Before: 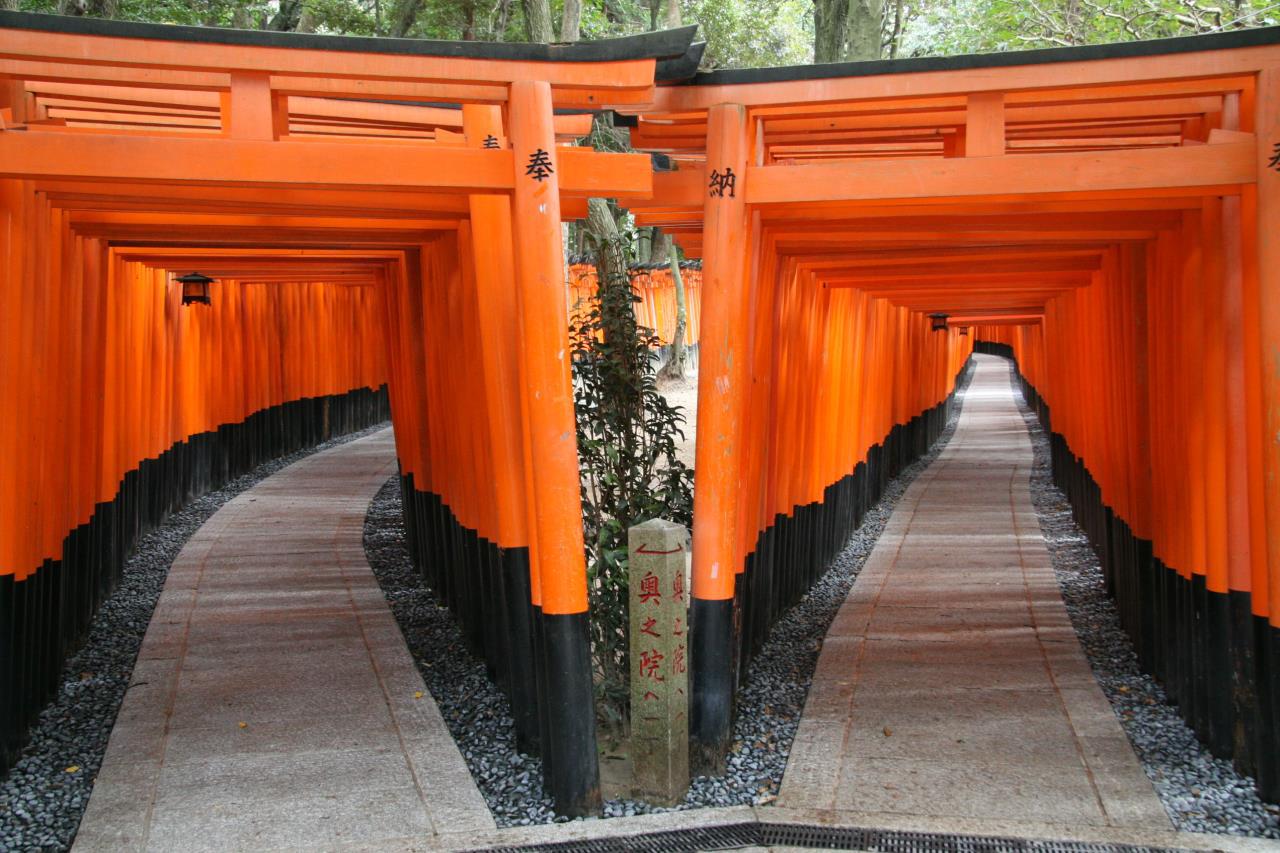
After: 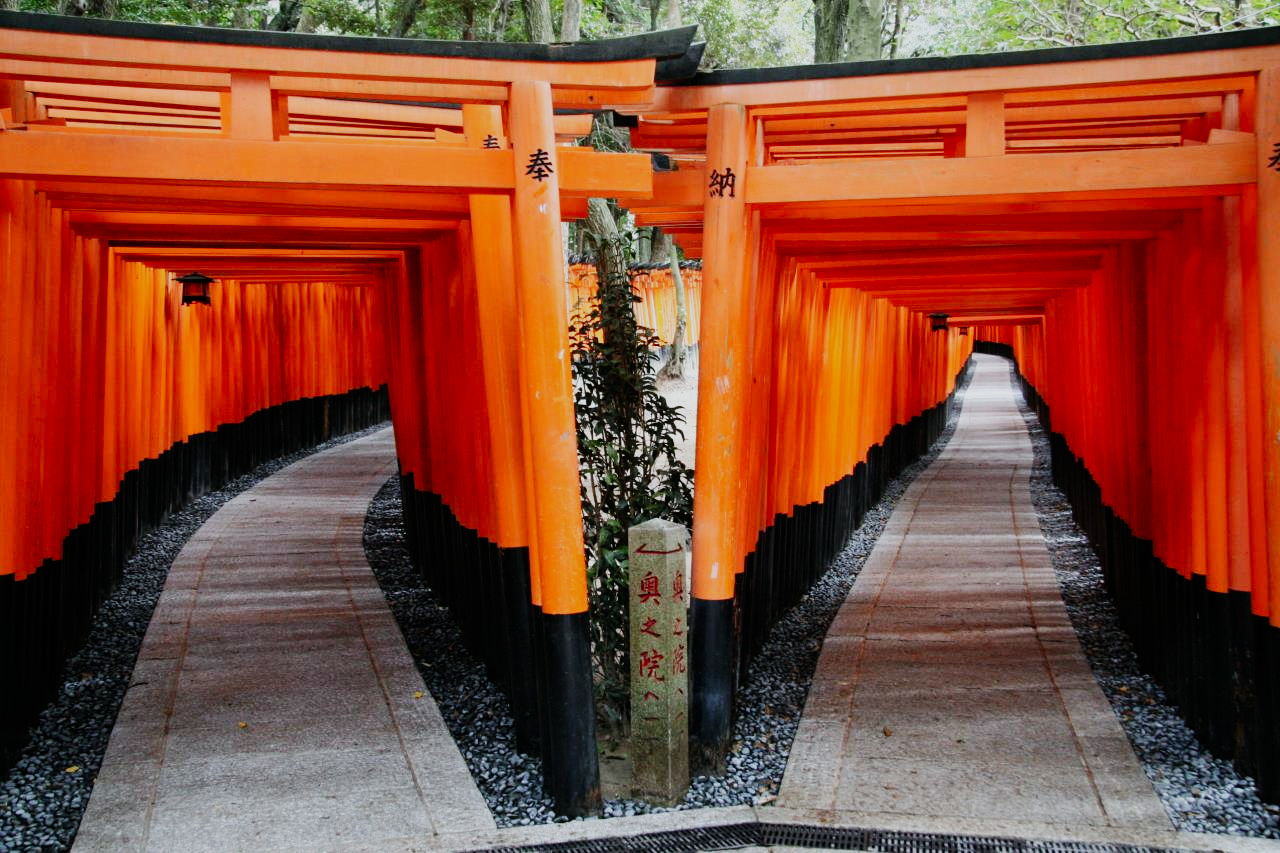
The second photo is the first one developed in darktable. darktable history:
sigmoid: contrast 1.69, skew -0.23, preserve hue 0%, red attenuation 0.1, red rotation 0.035, green attenuation 0.1, green rotation -0.017, blue attenuation 0.15, blue rotation -0.052, base primaries Rec2020
white balance: red 0.967, blue 1.049
